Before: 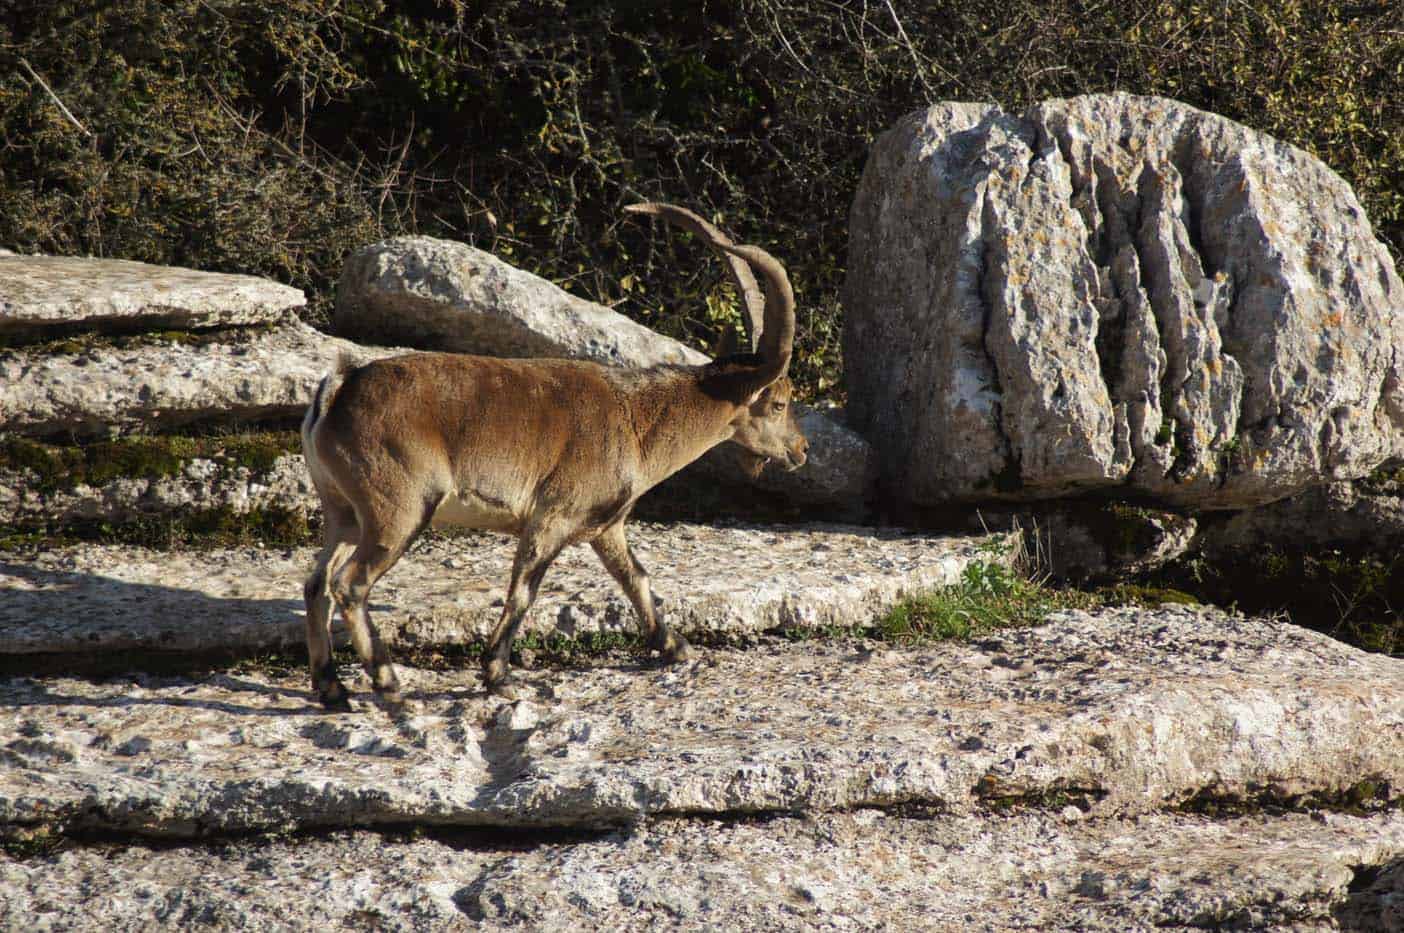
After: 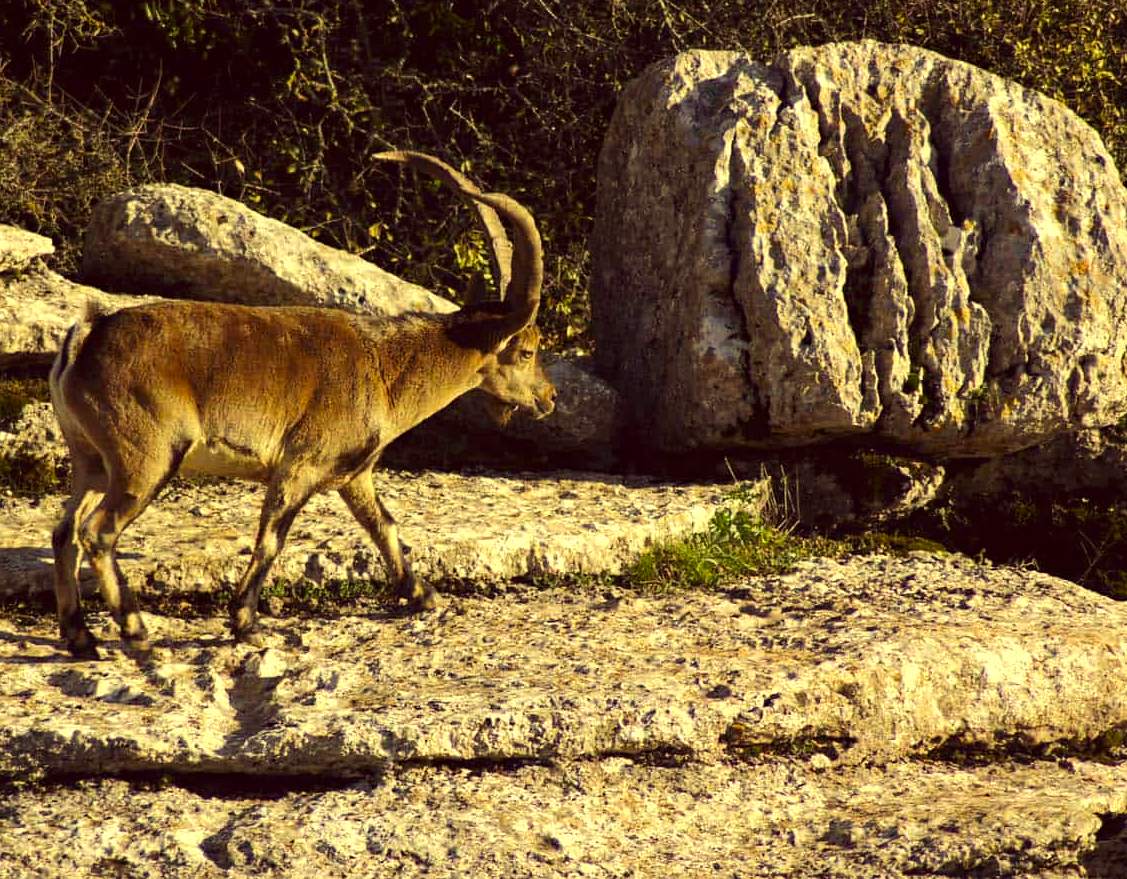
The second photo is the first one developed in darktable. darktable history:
crop and rotate: left 17.959%, top 5.771%, right 1.742%
color correction: highlights a* -0.482, highlights b* 40, shadows a* 9.8, shadows b* -0.161
haze removal: compatibility mode true, adaptive false
tone equalizer: -8 EV -0.417 EV, -7 EV -0.389 EV, -6 EV -0.333 EV, -5 EV -0.222 EV, -3 EV 0.222 EV, -2 EV 0.333 EV, -1 EV 0.389 EV, +0 EV 0.417 EV, edges refinement/feathering 500, mask exposure compensation -1.57 EV, preserve details no
